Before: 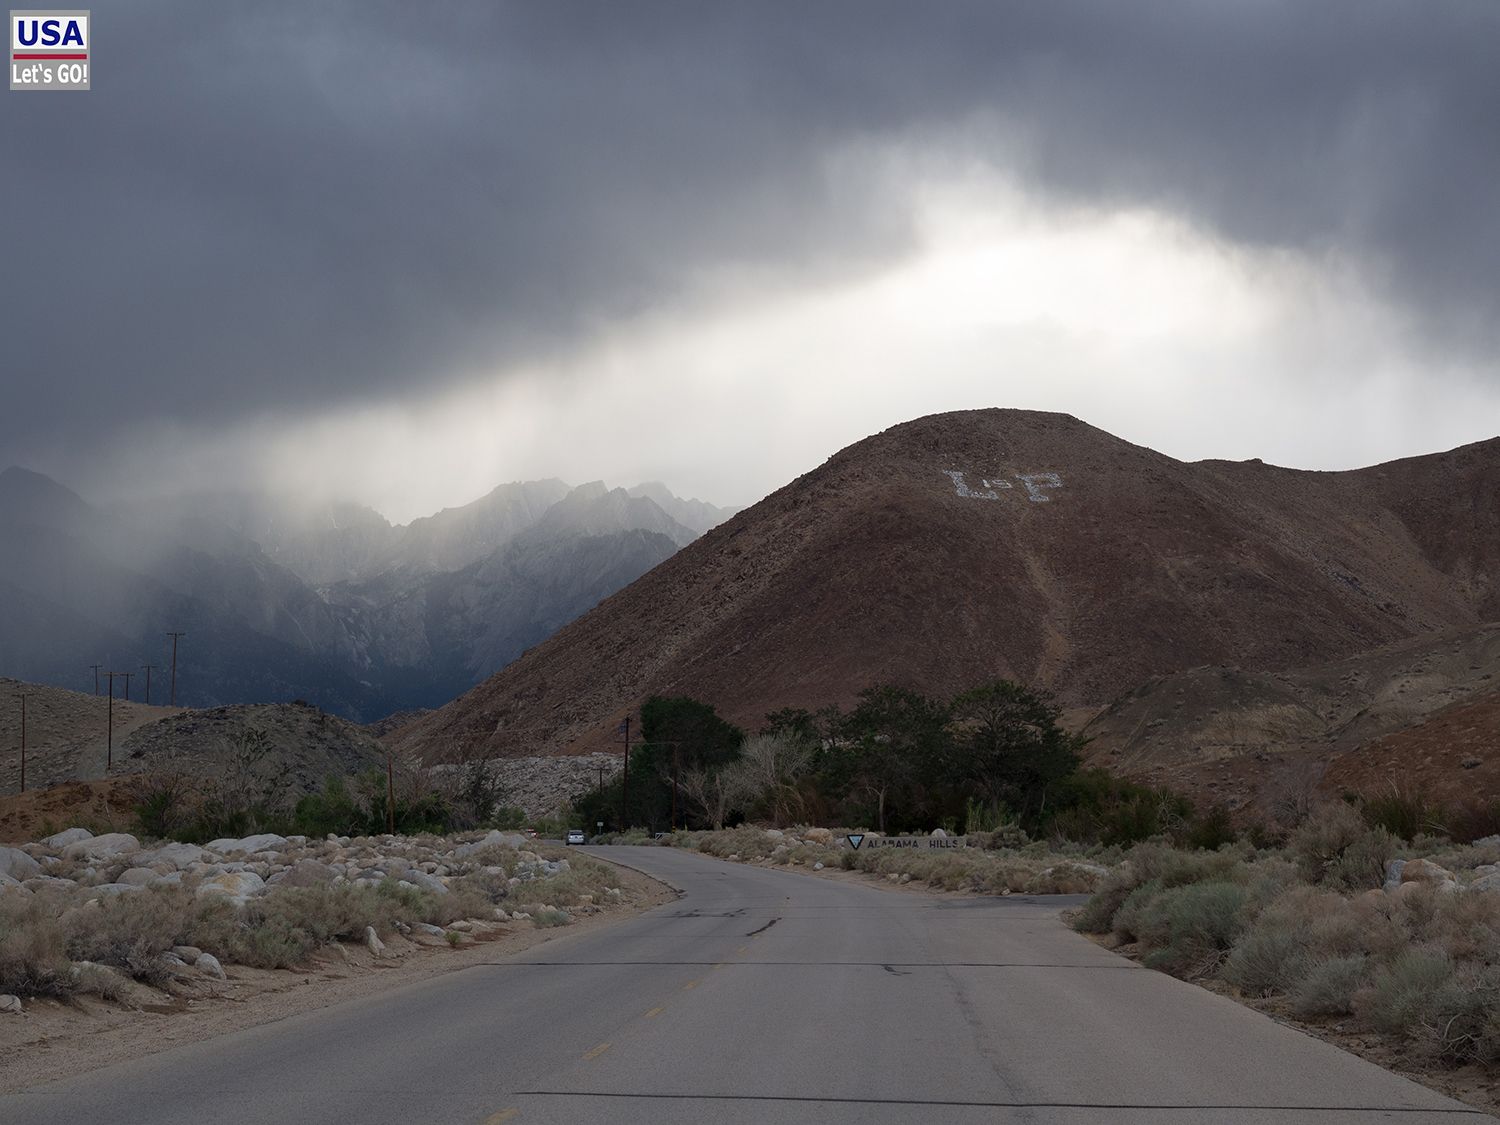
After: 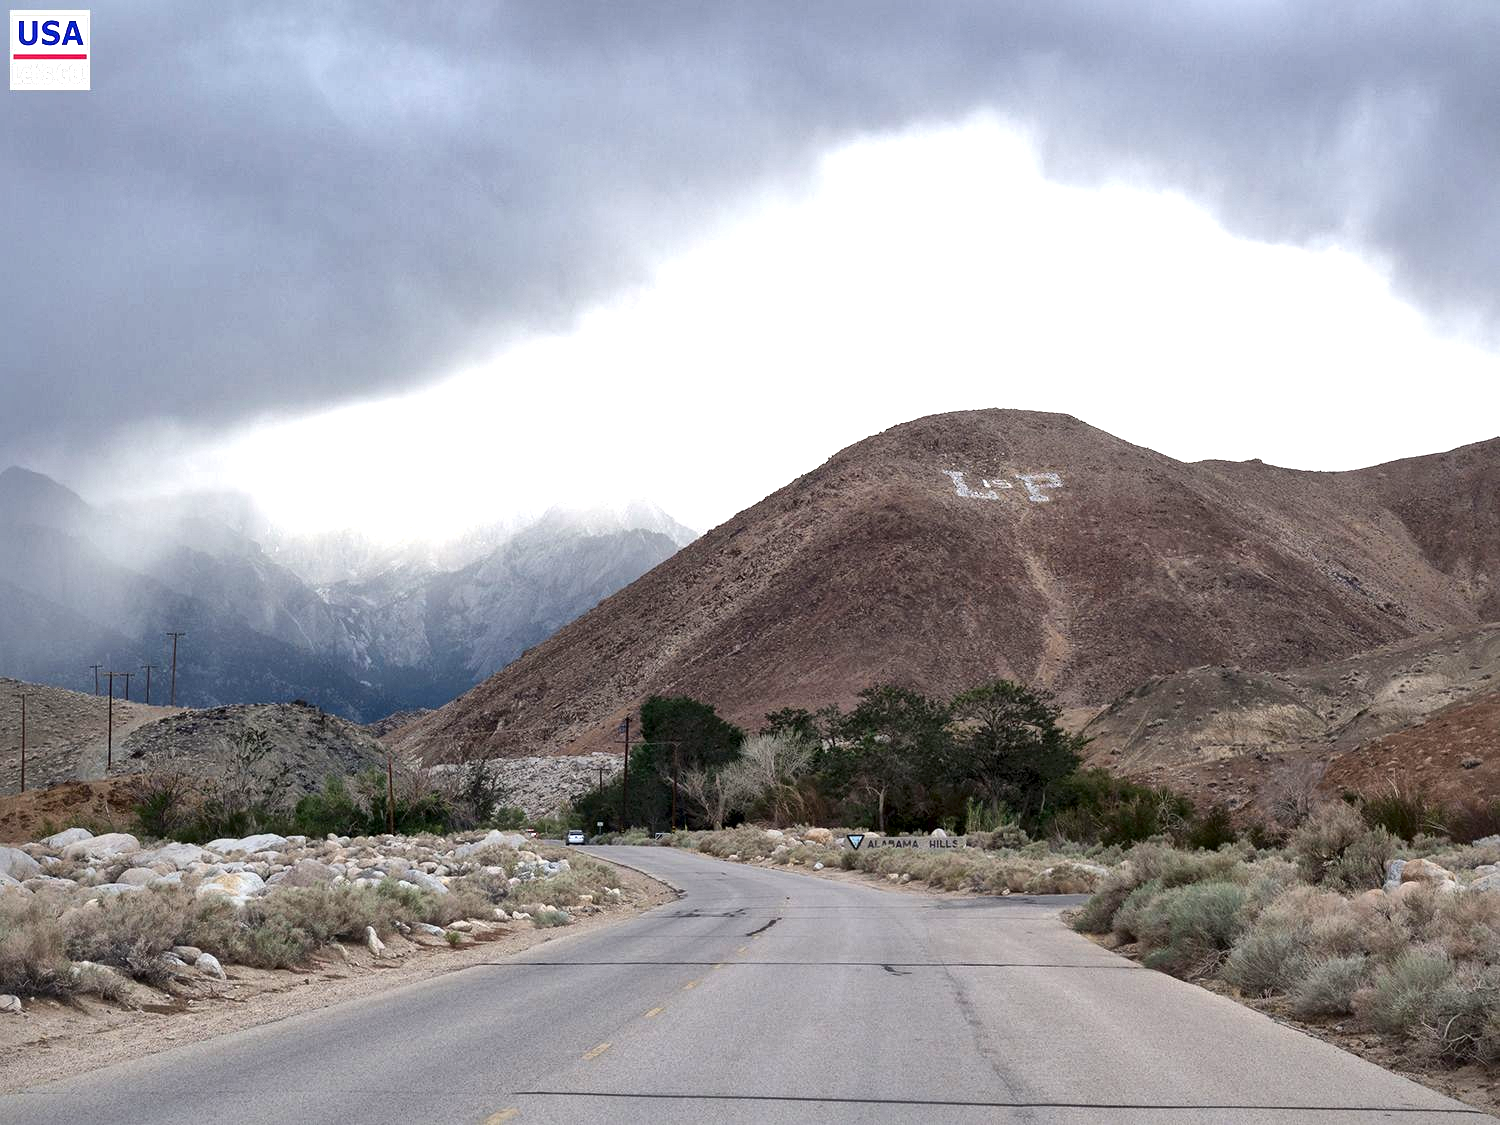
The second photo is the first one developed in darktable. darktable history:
local contrast: mode bilateral grid, contrast 20, coarseness 50, detail 171%, midtone range 0.2
exposure: black level correction 0, exposure 1.55 EV, compensate exposure bias true, compensate highlight preservation false
